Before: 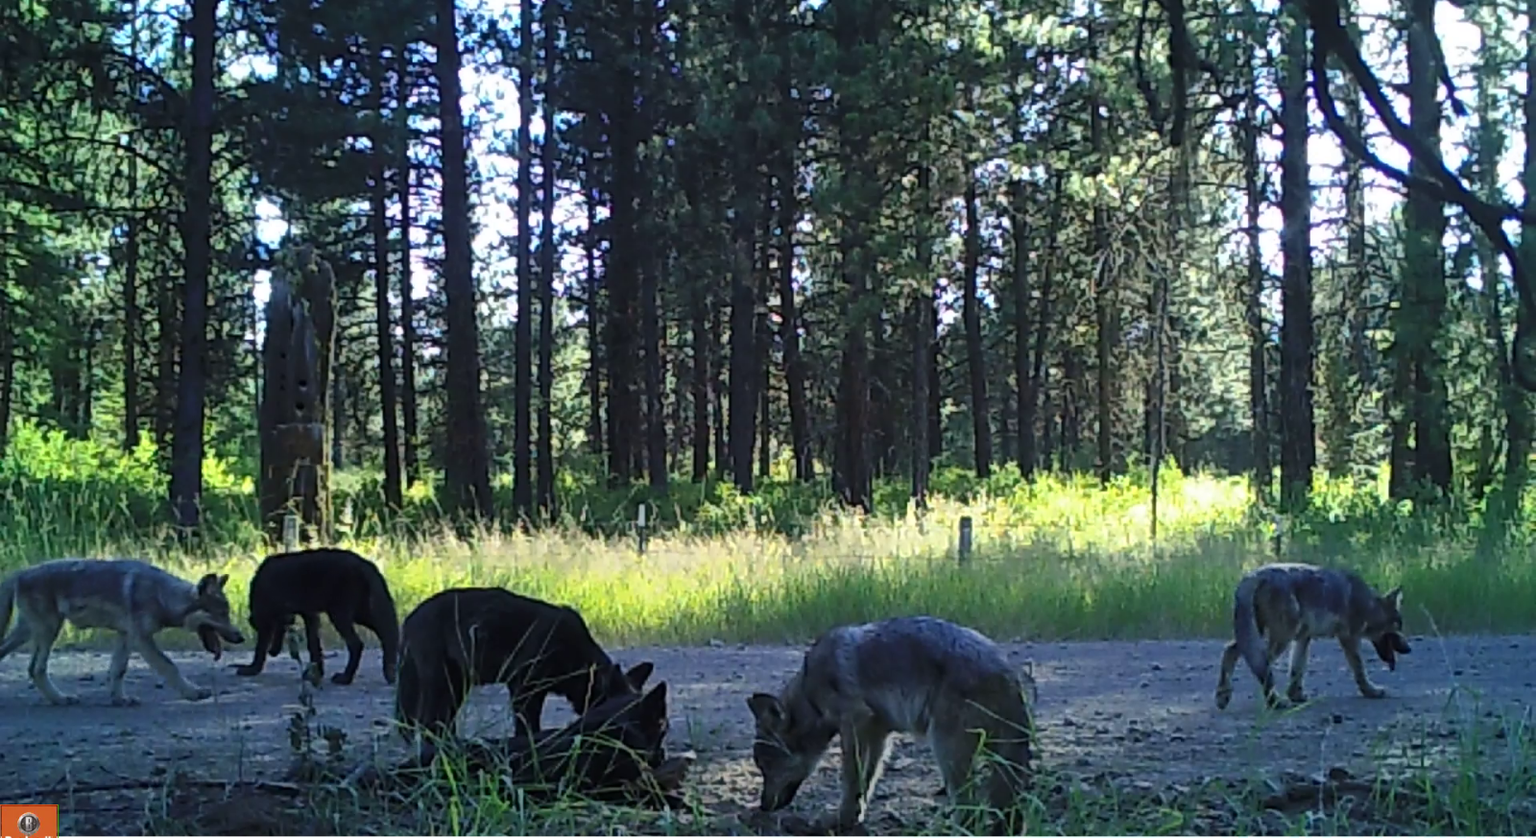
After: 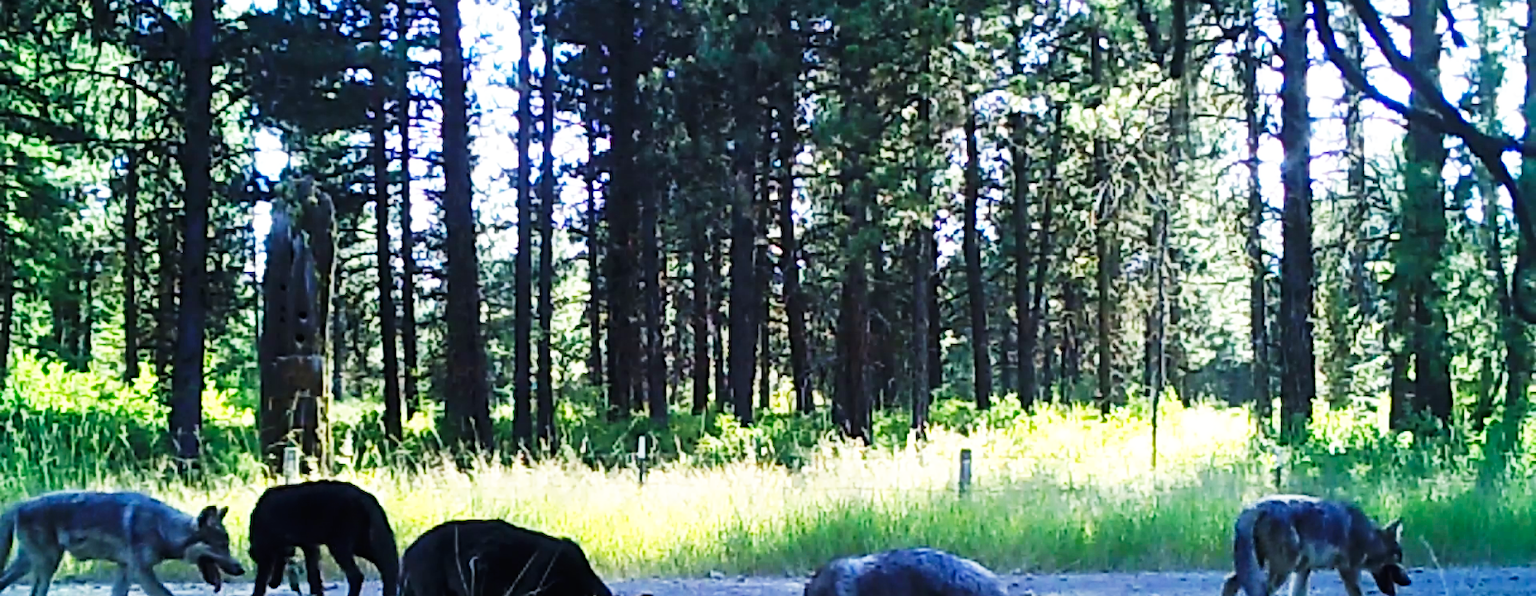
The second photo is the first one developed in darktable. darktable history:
crop and rotate: top 8.173%, bottom 20.606%
base curve: curves: ch0 [(0, 0) (0.007, 0.004) (0.027, 0.03) (0.046, 0.07) (0.207, 0.54) (0.442, 0.872) (0.673, 0.972) (1, 1)], preserve colors none
